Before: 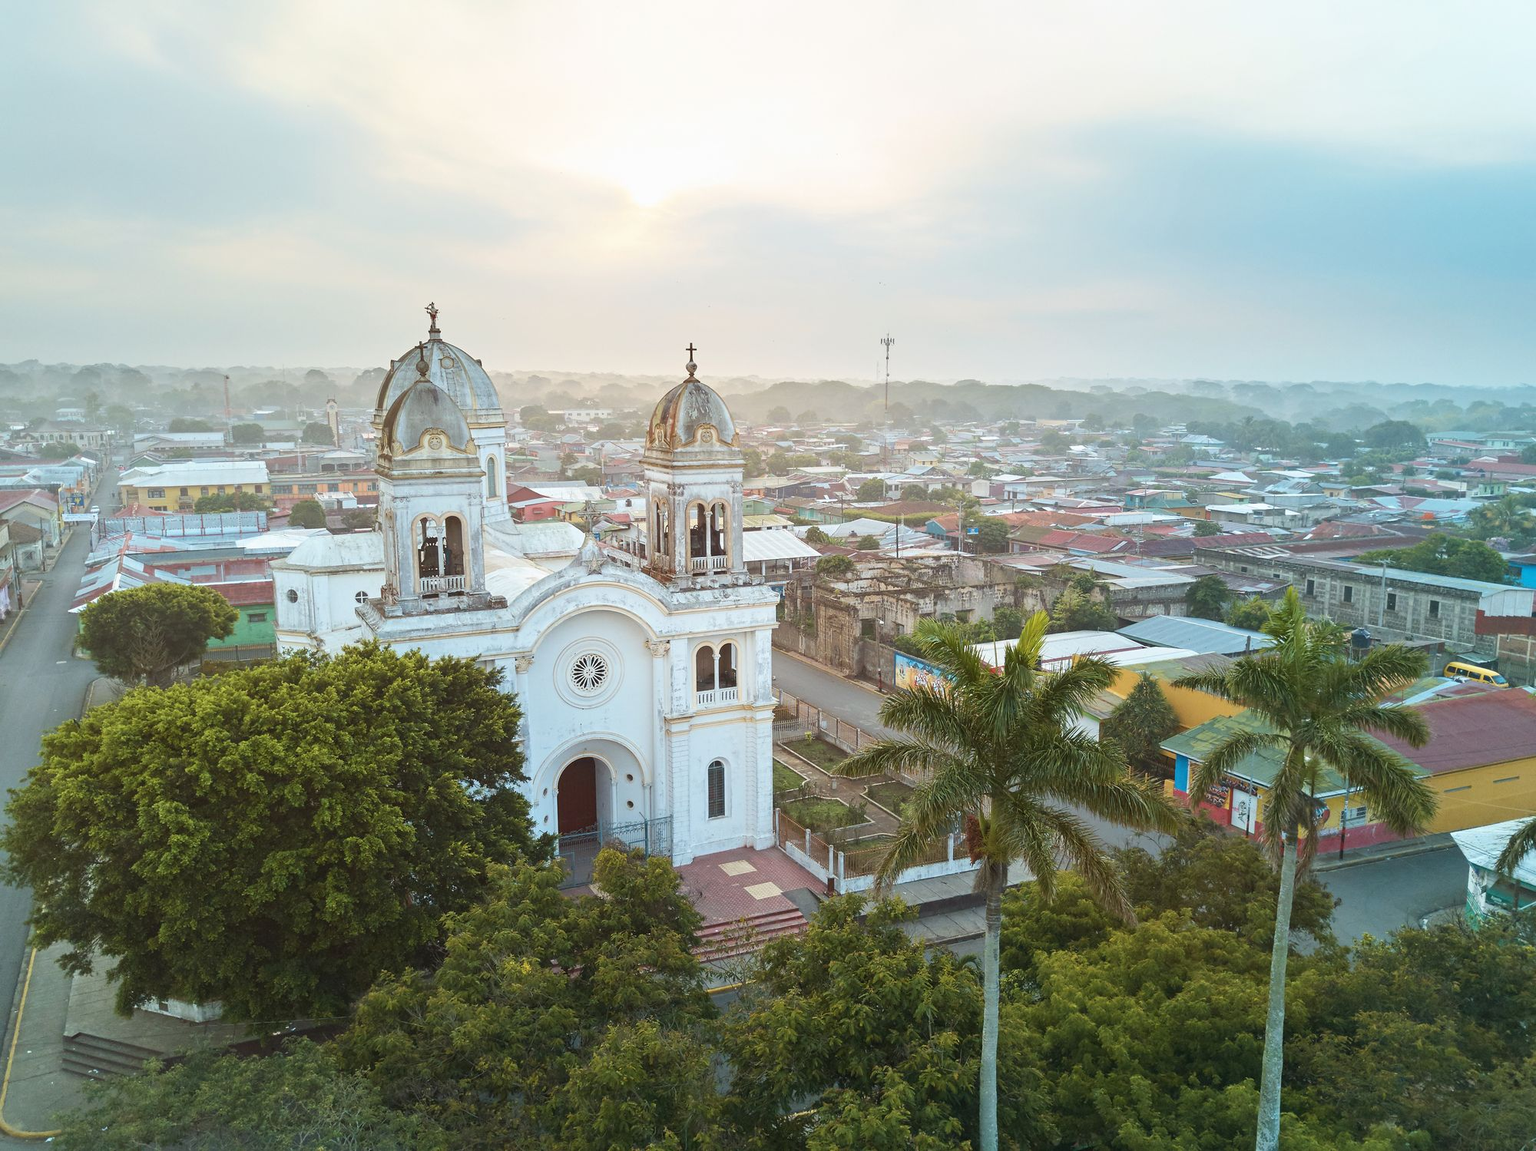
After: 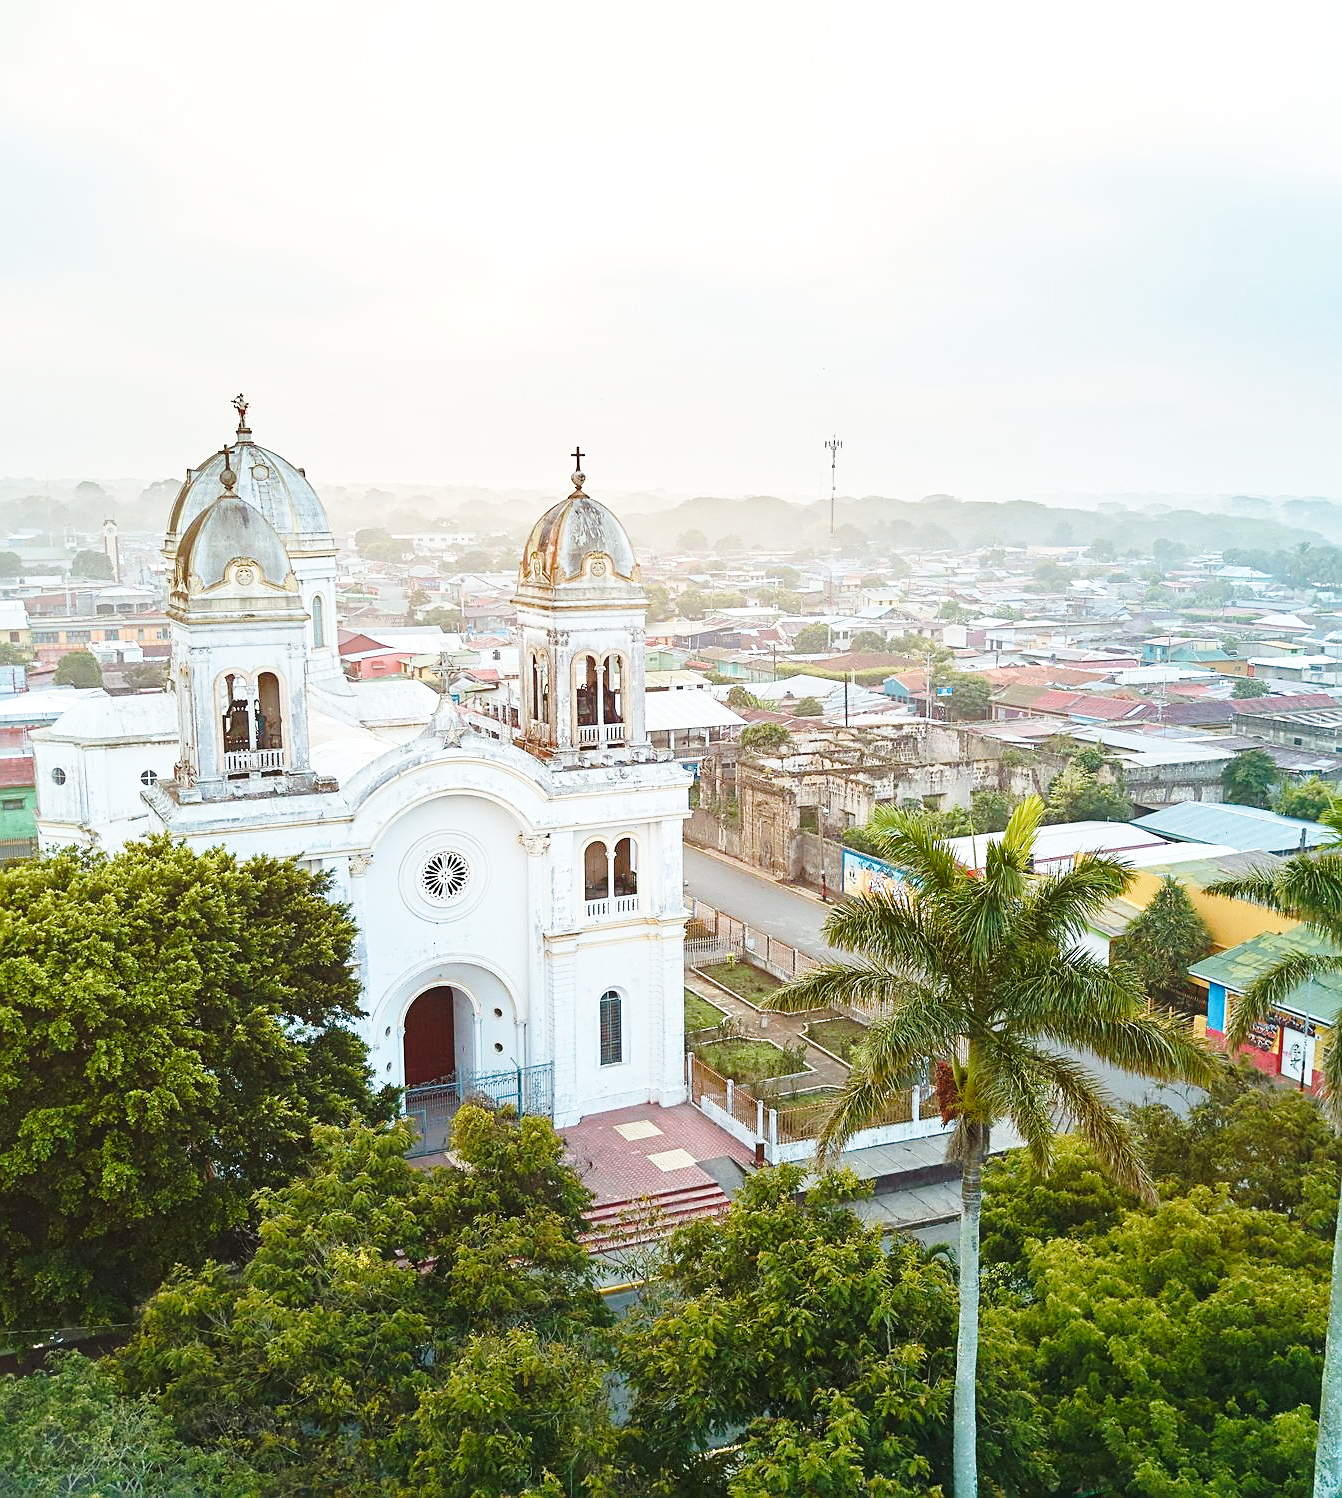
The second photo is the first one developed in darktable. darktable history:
sharpen: on, module defaults
crop and rotate: left 16.124%, right 16.731%
base curve: curves: ch0 [(0, 0) (0.036, 0.037) (0.121, 0.228) (0.46, 0.76) (0.859, 0.983) (1, 1)], preserve colors none
color balance rgb: power › luminance 3.443%, power › hue 231.15°, perceptual saturation grading › global saturation 0.588%, perceptual saturation grading › highlights -15.912%, perceptual saturation grading › shadows 24.758%
